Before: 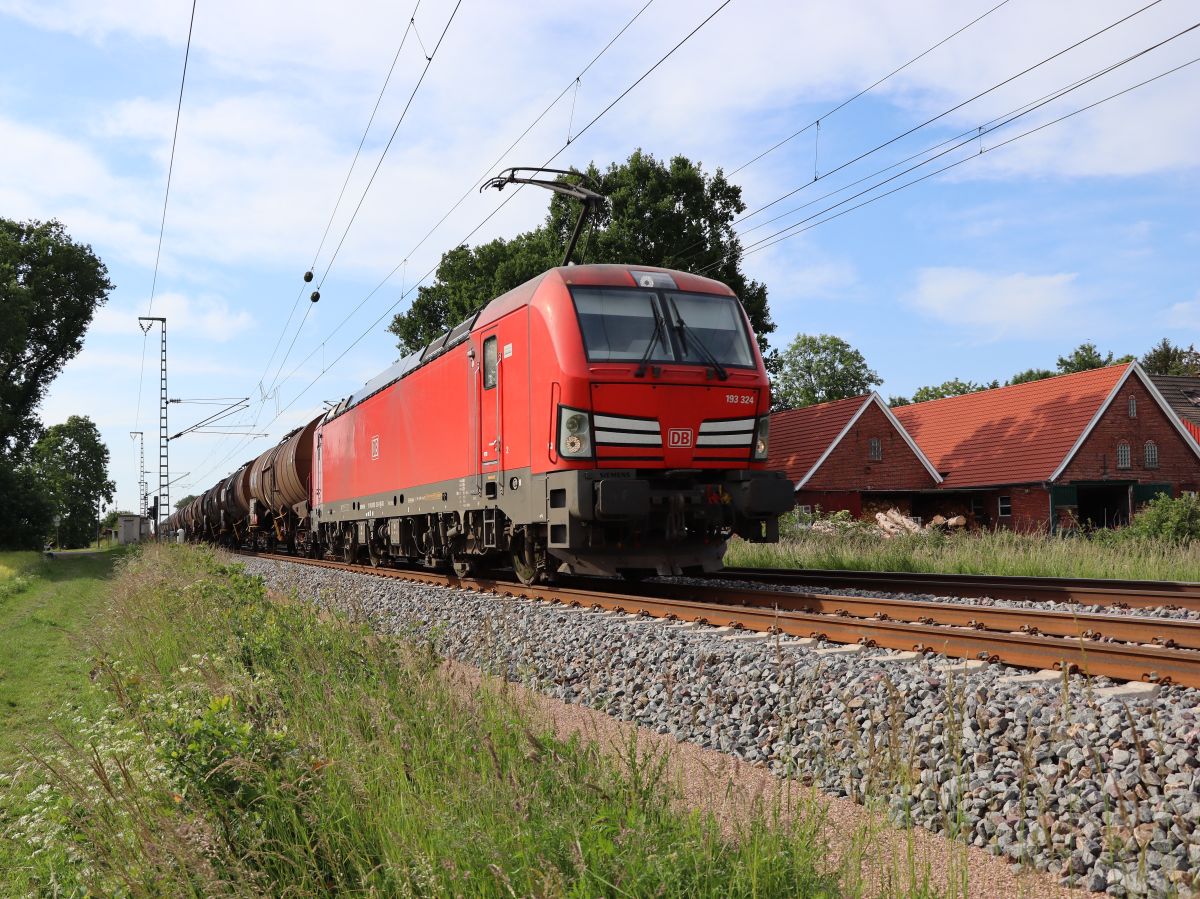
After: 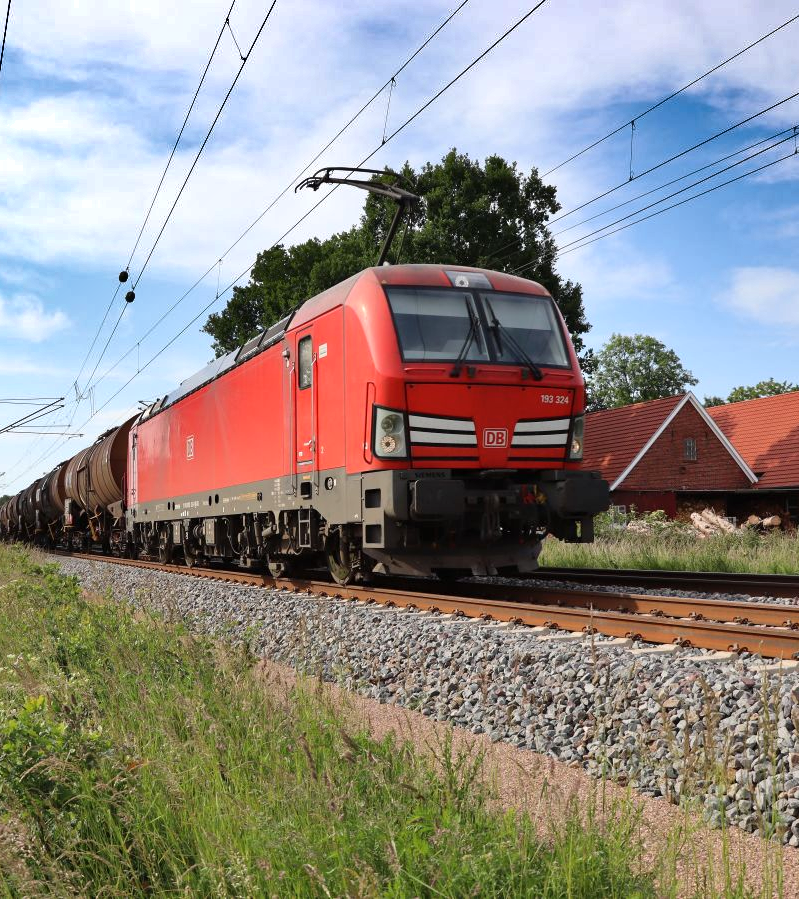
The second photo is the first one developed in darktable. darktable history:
exposure: exposure 0.161 EV, compensate highlight preservation false
shadows and highlights: white point adjustment 0.1, highlights -70, soften with gaussian
crop: left 15.419%, right 17.914%
